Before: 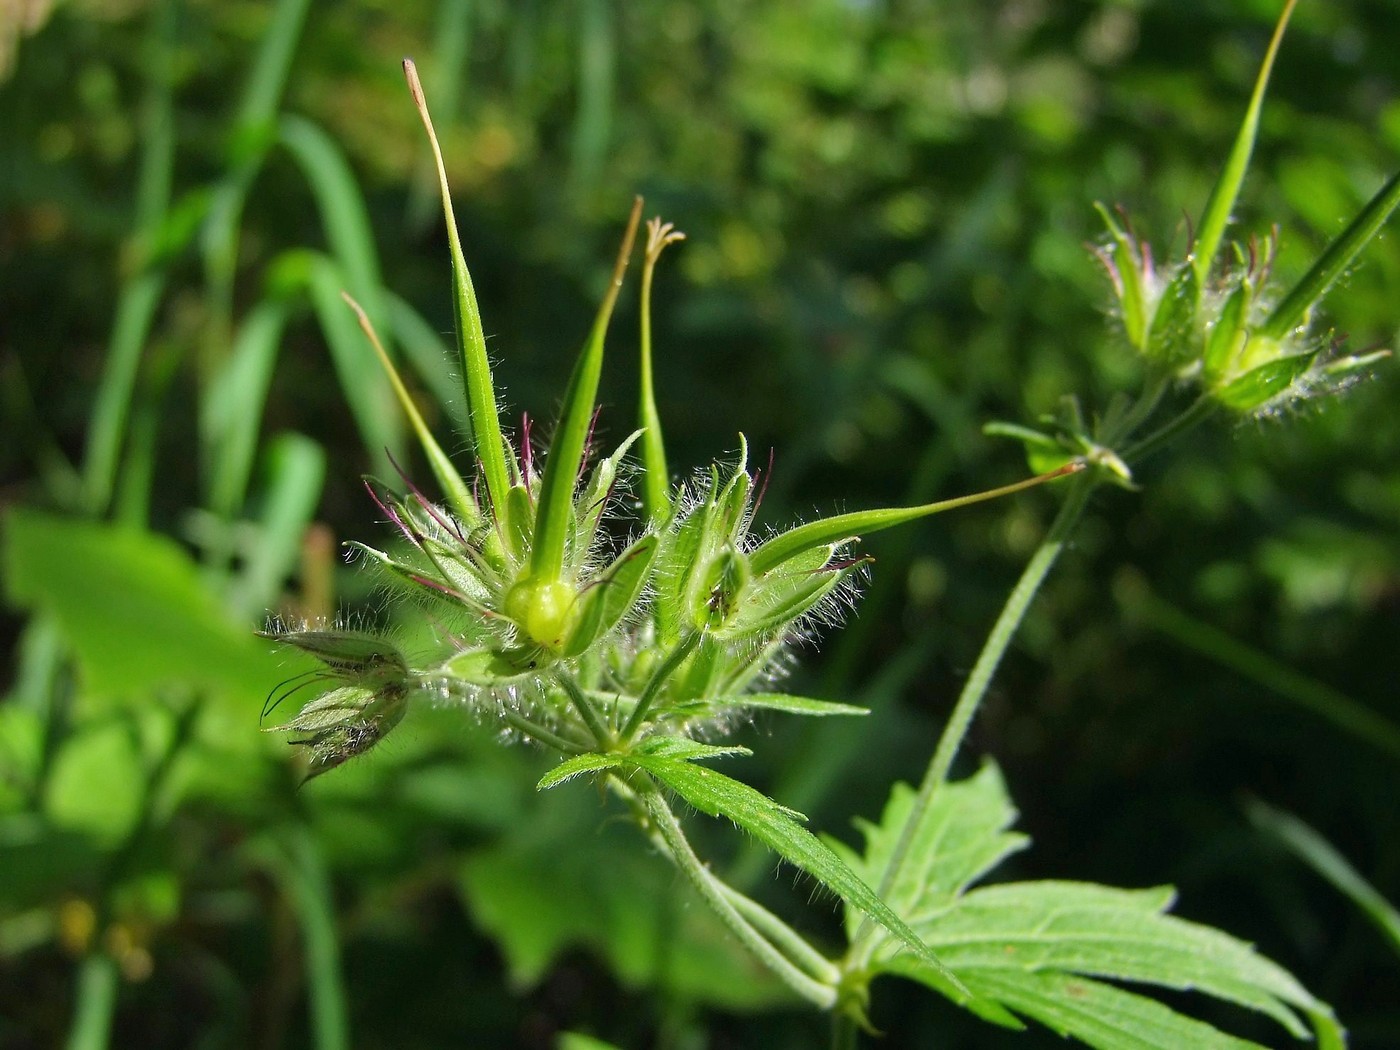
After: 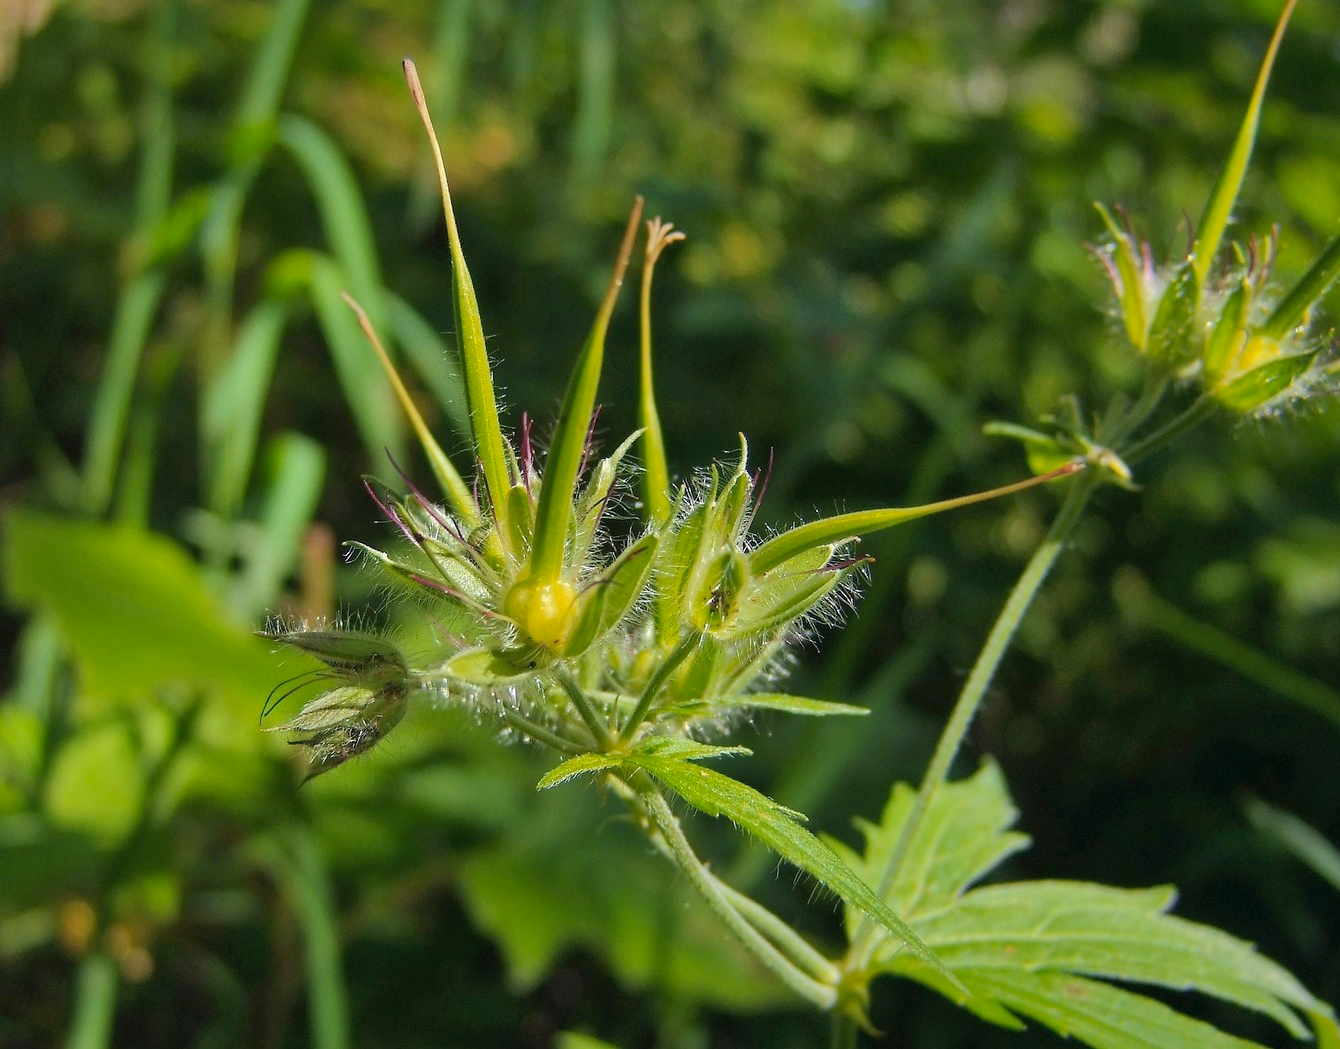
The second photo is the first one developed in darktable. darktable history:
shadows and highlights: shadows 39.96, highlights -59.72
crop: right 4.239%, bottom 0.032%
color zones: curves: ch1 [(0, 0.455) (0.063, 0.455) (0.286, 0.495) (0.429, 0.5) (0.571, 0.5) (0.714, 0.5) (0.857, 0.5) (1, 0.455)]; ch2 [(0, 0.532) (0.063, 0.521) (0.233, 0.447) (0.429, 0.489) (0.571, 0.5) (0.714, 0.5) (0.857, 0.5) (1, 0.532)]
